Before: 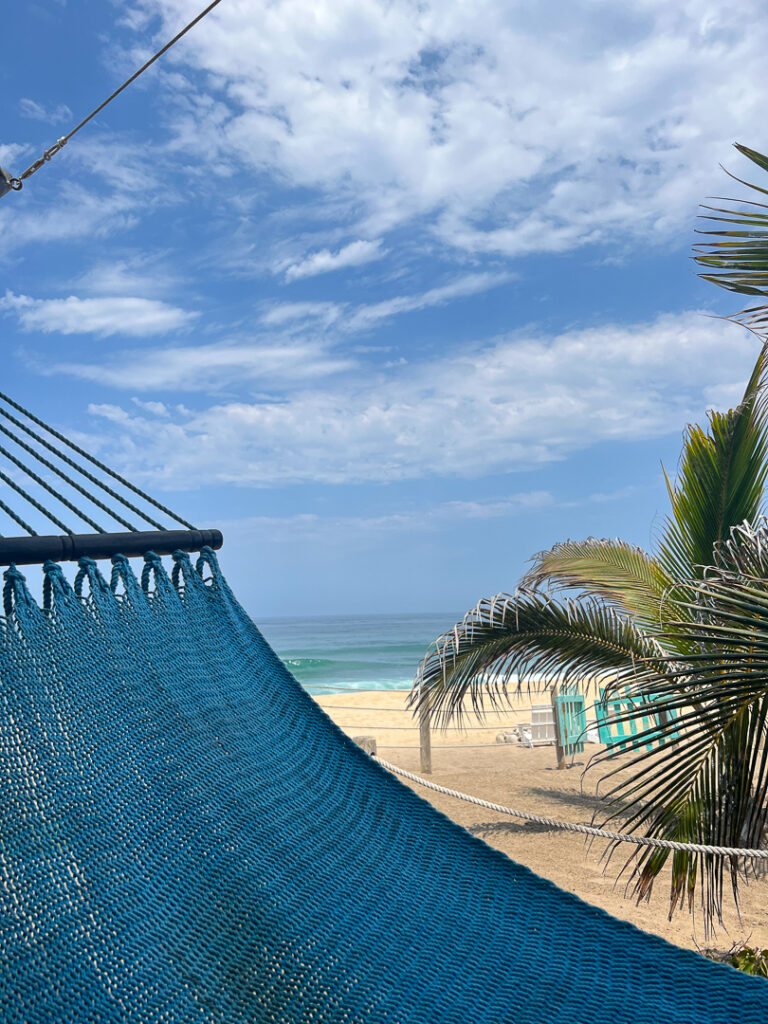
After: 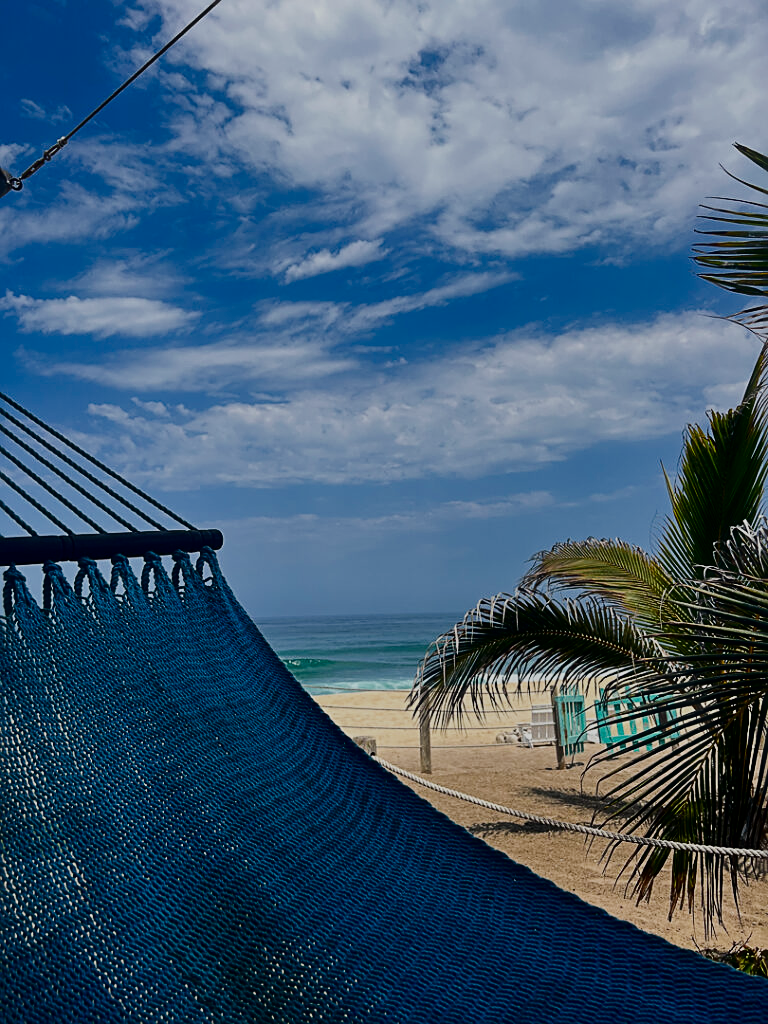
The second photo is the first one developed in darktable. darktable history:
contrast brightness saturation: contrast 0.09, brightness -0.59, saturation 0.17
haze removal: strength -0.1, adaptive false
sharpen: on, module defaults
filmic rgb: black relative exposure -7.5 EV, white relative exposure 5 EV, hardness 3.31, contrast 1.3, contrast in shadows safe
